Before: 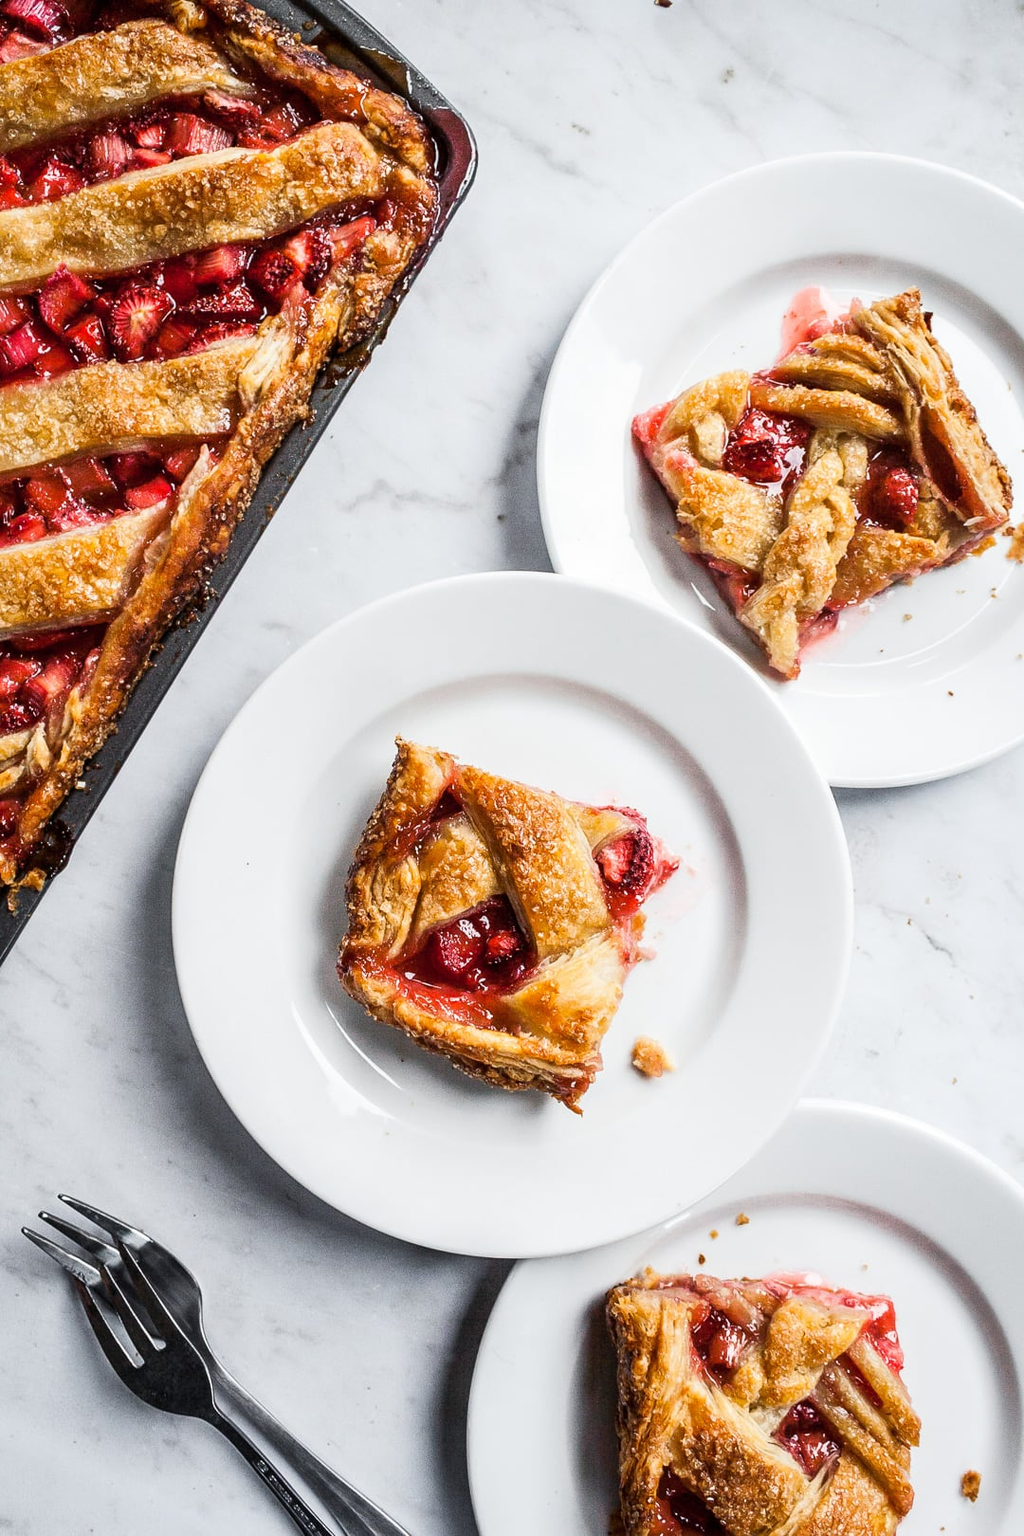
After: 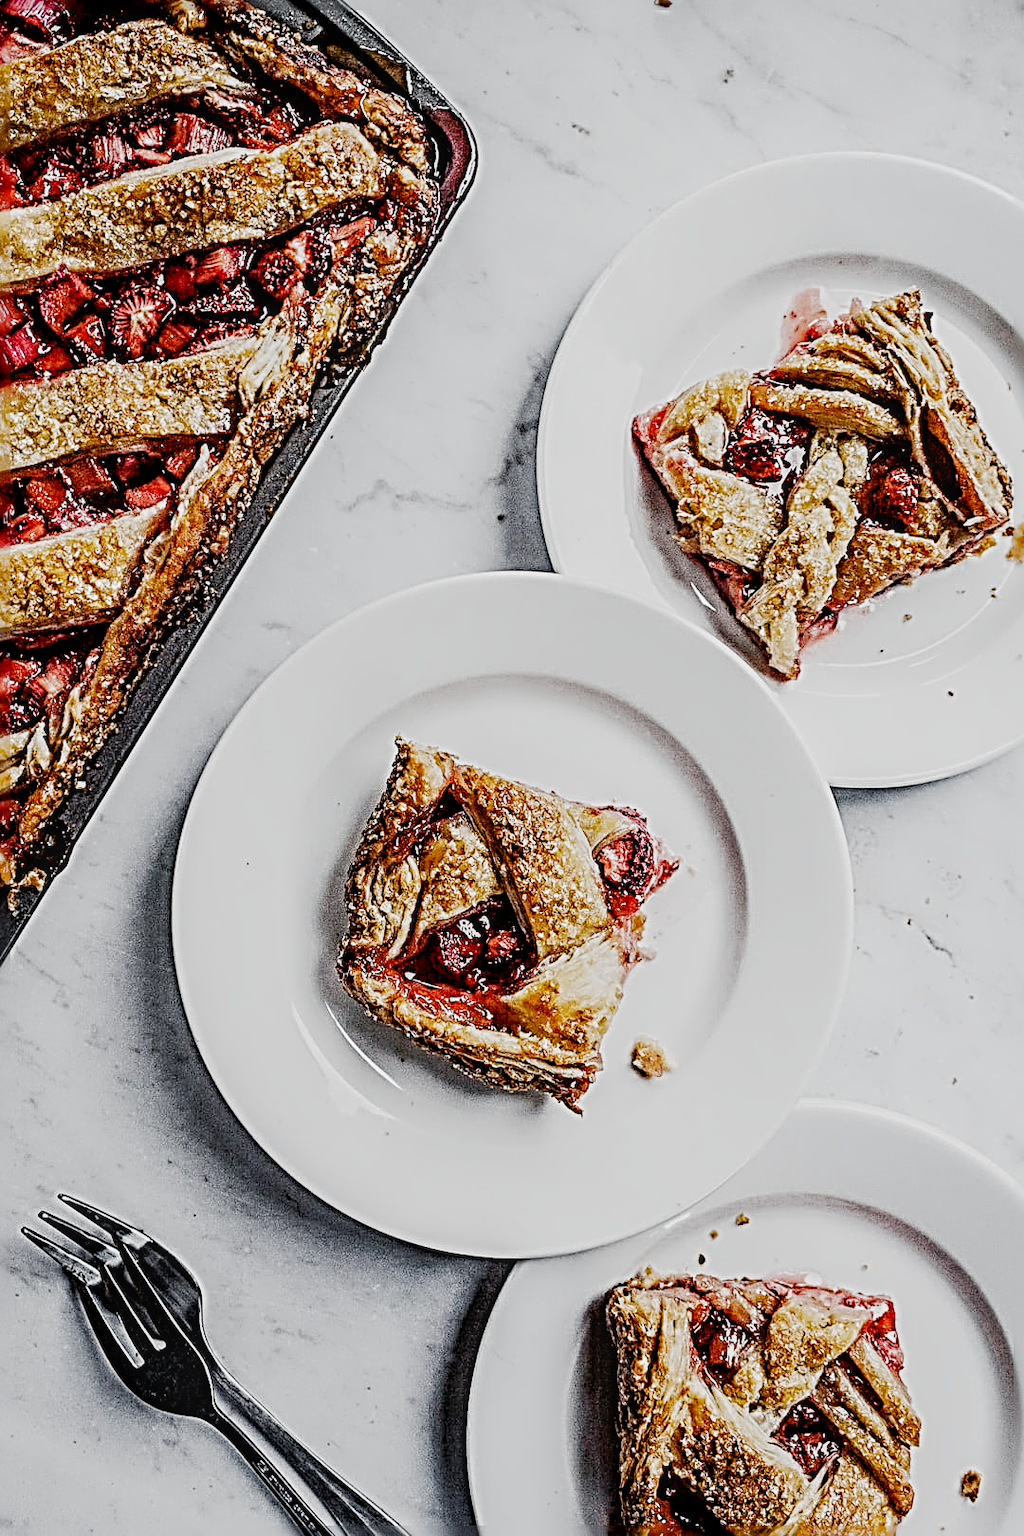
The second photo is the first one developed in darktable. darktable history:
sharpen: radius 4.052, amount 1.985
local contrast: on, module defaults
filmic rgb: black relative exposure -7.65 EV, white relative exposure 4.56 EV, hardness 3.61, contrast 0.987, add noise in highlights 0.001, preserve chrominance no, color science v3 (2019), use custom middle-gray values true, contrast in highlights soft
tone equalizer: -8 EV -0.377 EV, -7 EV -0.425 EV, -6 EV -0.328 EV, -5 EV -0.223 EV, -3 EV 0.236 EV, -2 EV 0.353 EV, -1 EV 0.363 EV, +0 EV 0.409 EV, smoothing 1
contrast brightness saturation: brightness -0.091
